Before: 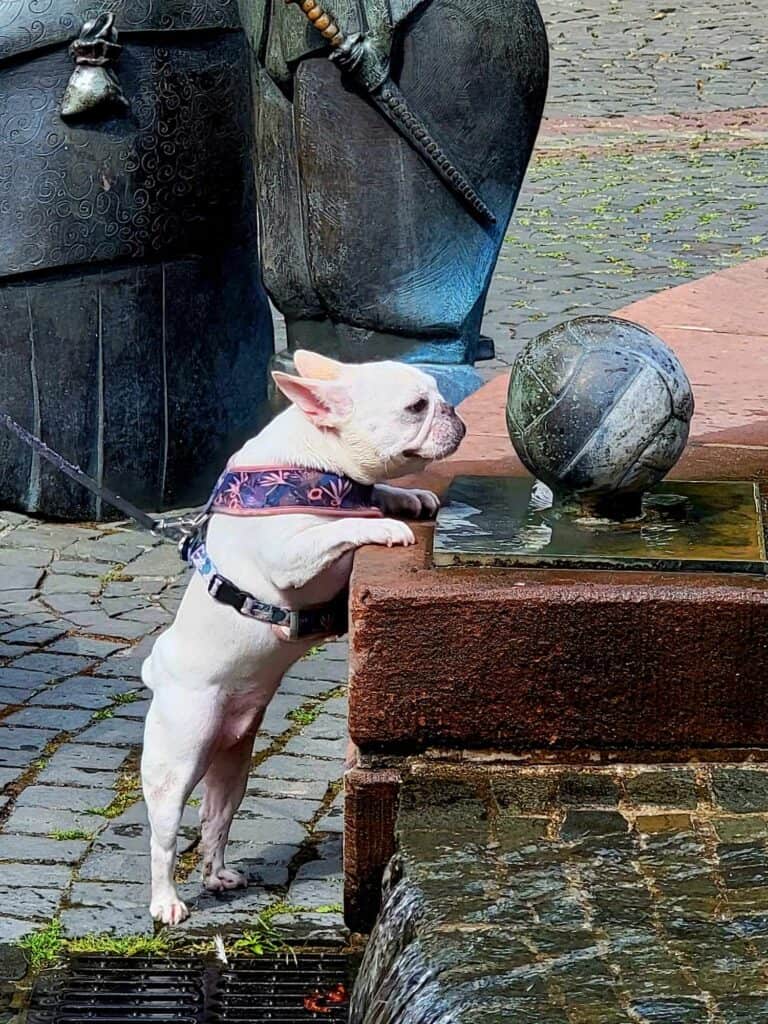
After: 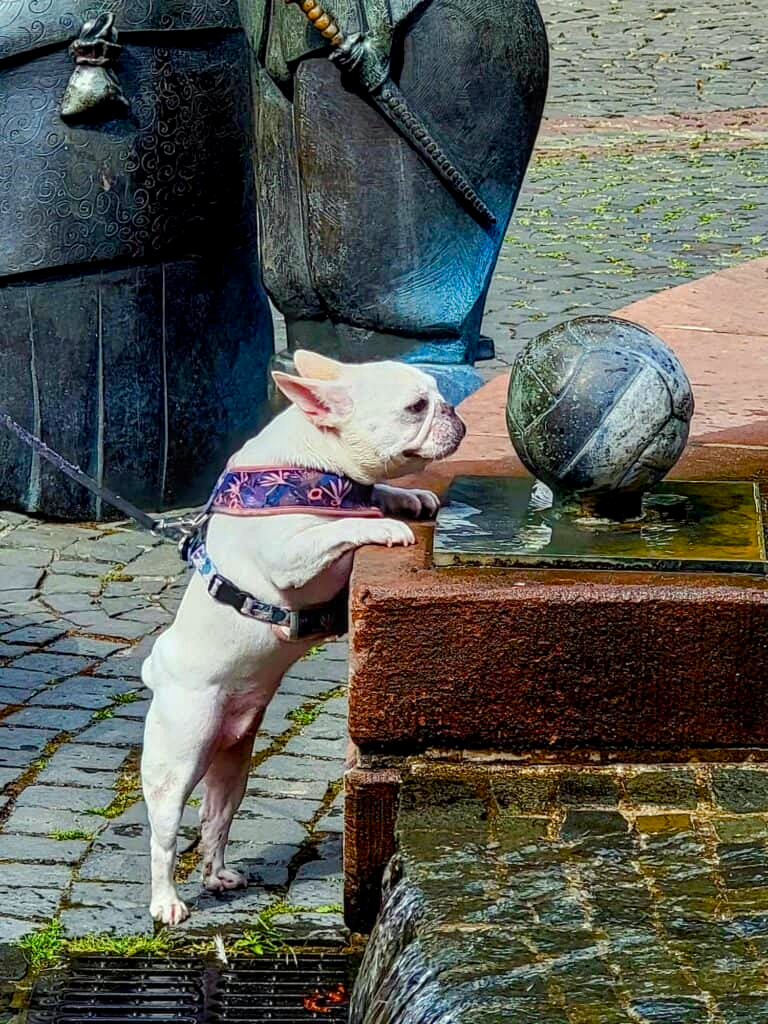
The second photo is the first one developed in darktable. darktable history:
color correction: highlights a* -4.56, highlights b* 5.06, saturation 0.957
color balance rgb: perceptual saturation grading › global saturation 20%, perceptual saturation grading › highlights -25.577%, perceptual saturation grading › shadows 49.532%, global vibrance 14.797%
local contrast: on, module defaults
